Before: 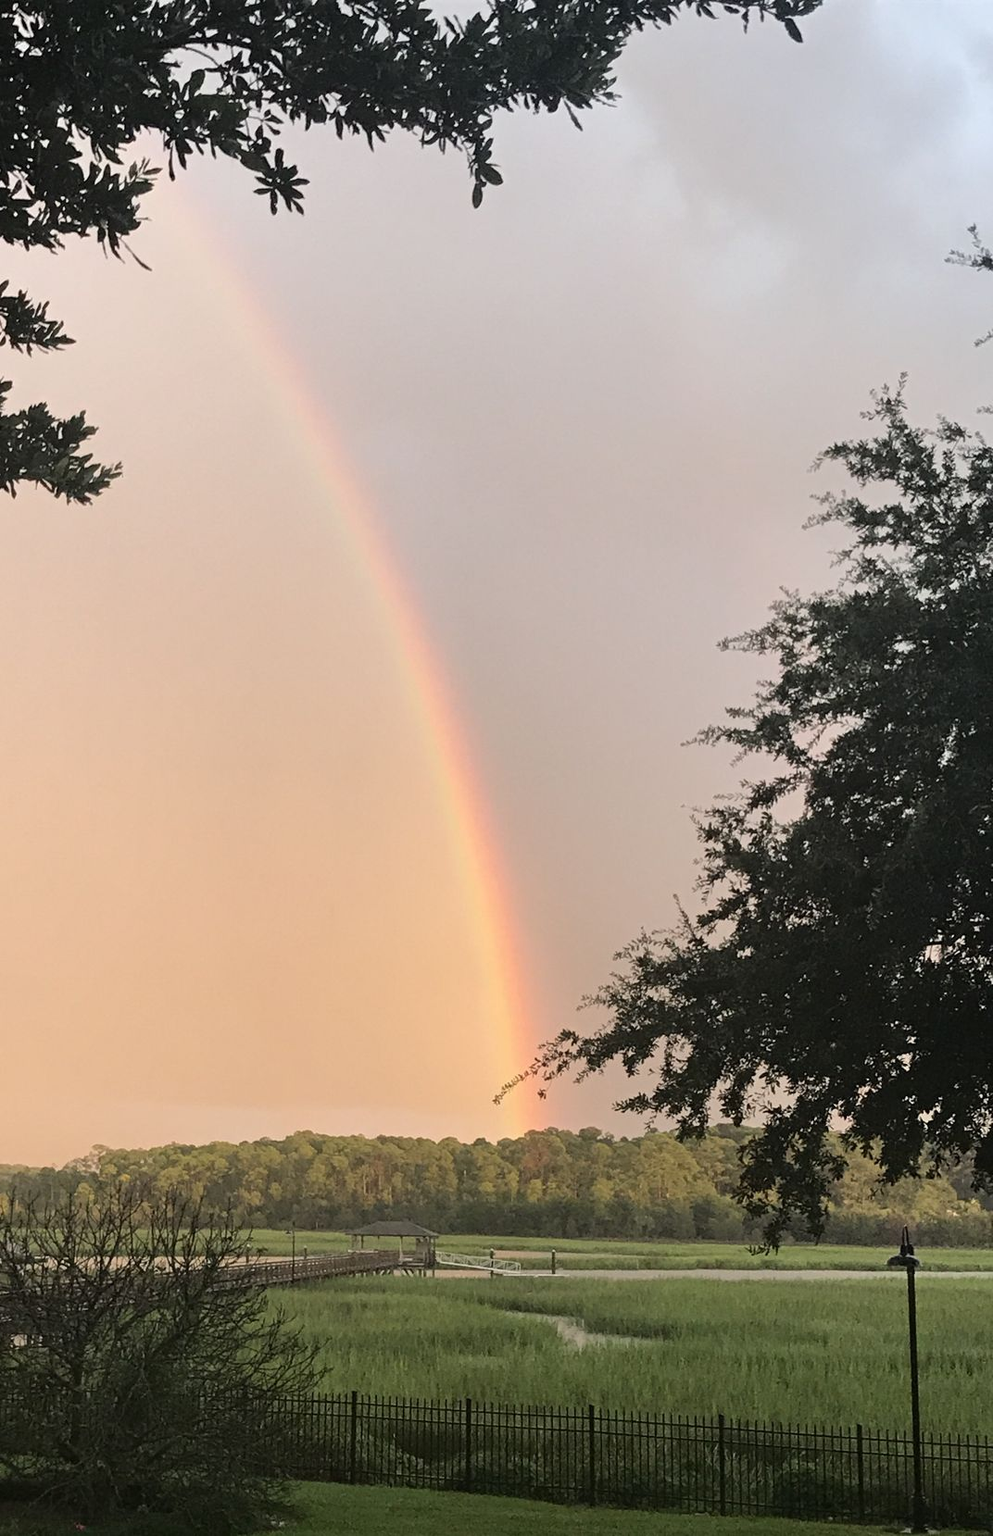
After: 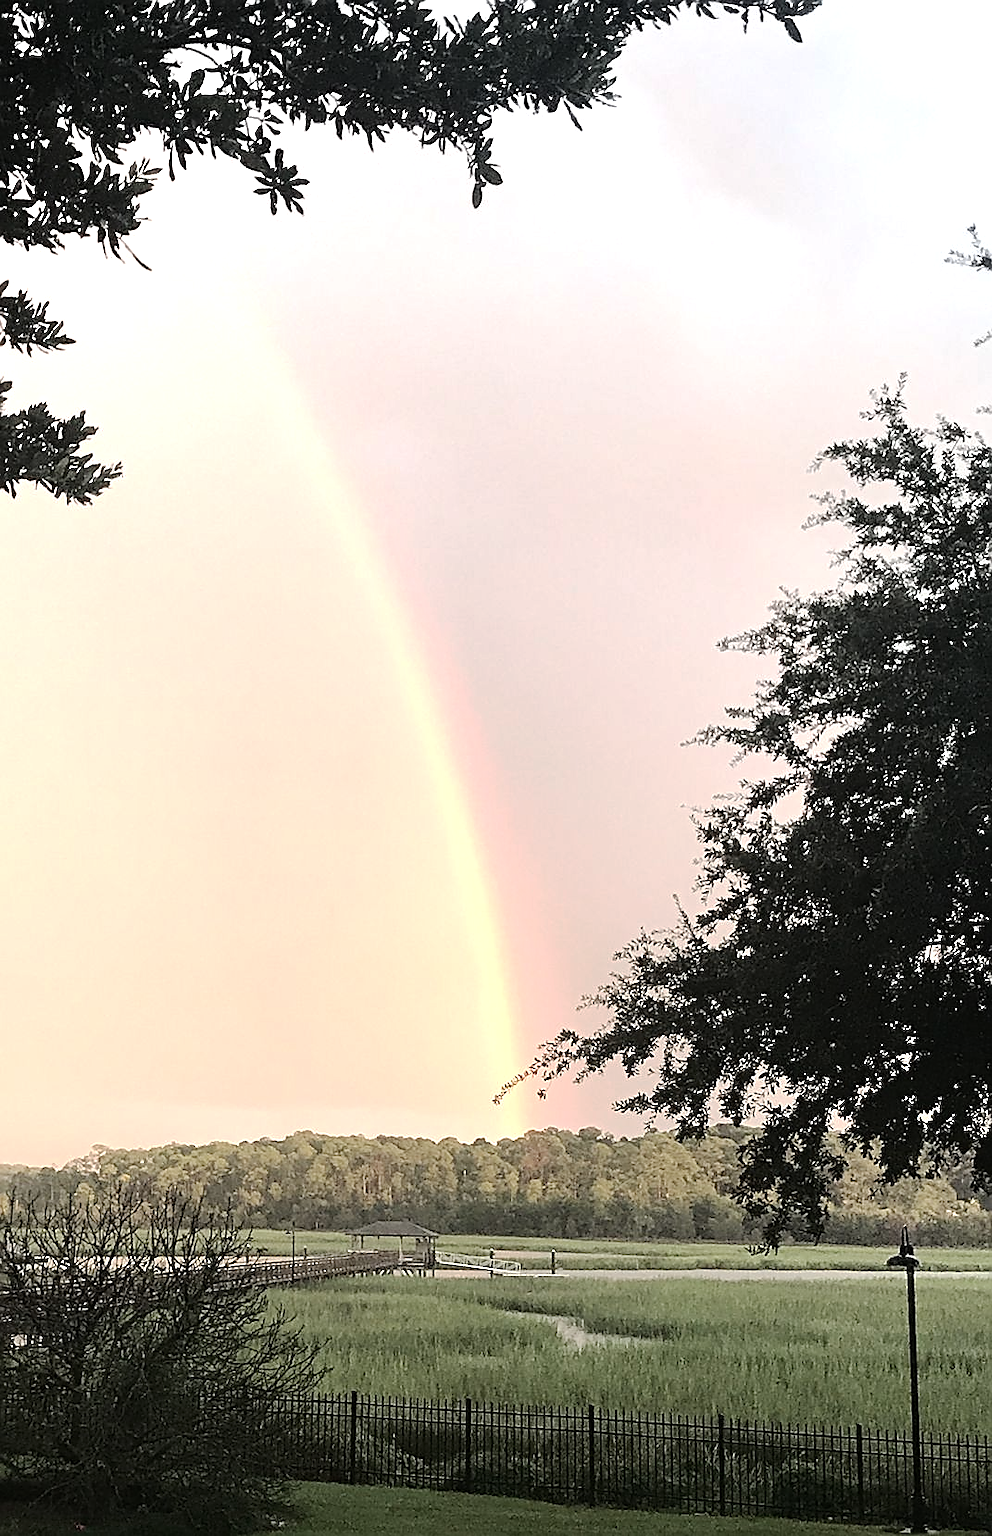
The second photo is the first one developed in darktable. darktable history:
contrast brightness saturation: contrast 0.101, saturation -0.373
tone equalizer: -8 EV -0.763 EV, -7 EV -0.702 EV, -6 EV -0.595 EV, -5 EV -0.364 EV, -3 EV 0.384 EV, -2 EV 0.6 EV, -1 EV 0.684 EV, +0 EV 0.77 EV
base curve: curves: ch0 [(0, 0) (0.235, 0.266) (0.503, 0.496) (0.786, 0.72) (1, 1)], preserve colors none
sharpen: radius 1.388, amount 1.24, threshold 0.651
